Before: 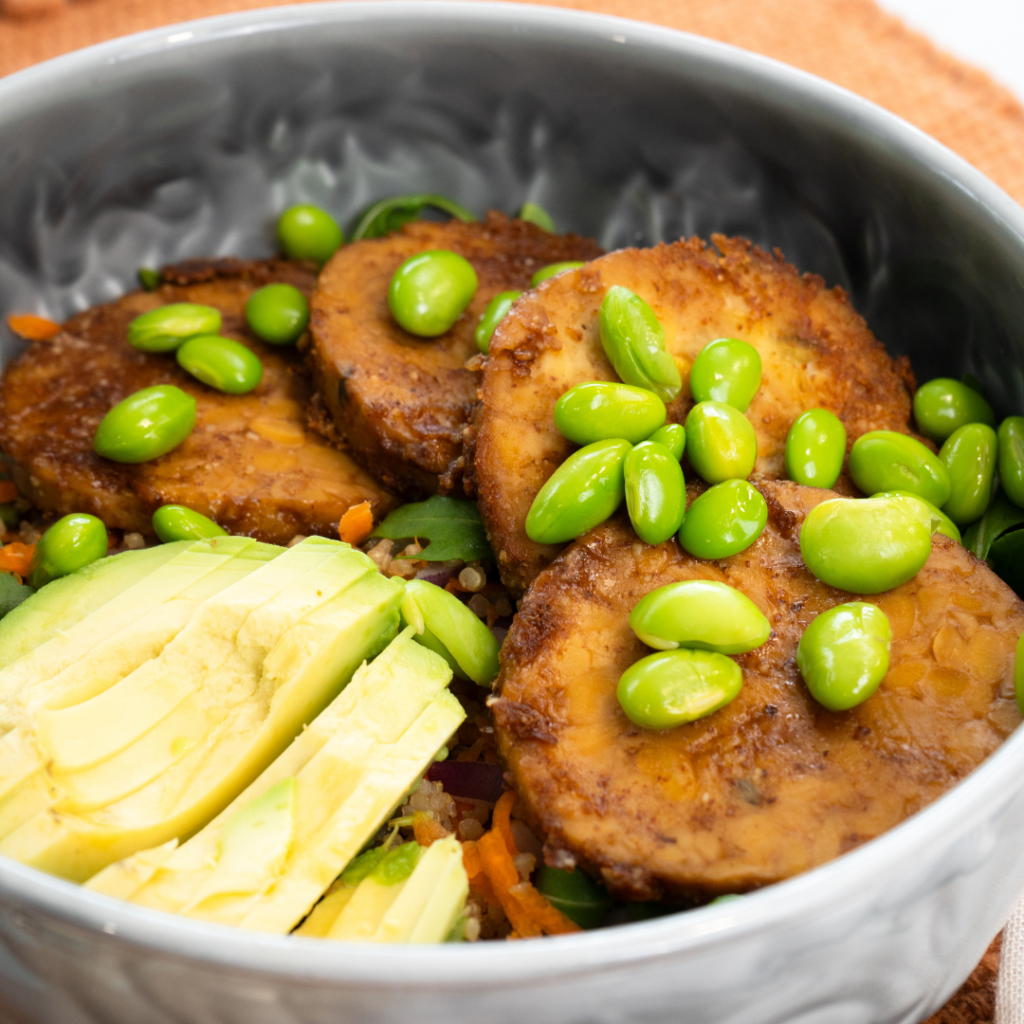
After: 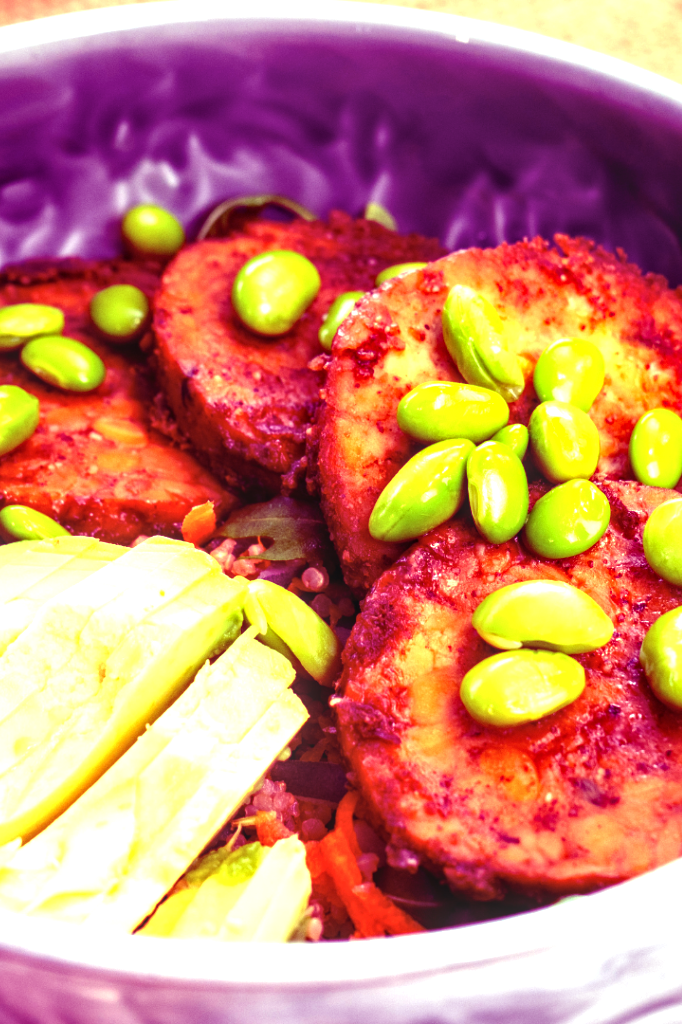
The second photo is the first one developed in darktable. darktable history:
exposure: black level correction 0, exposure 1 EV, compensate highlight preservation false
color balance: mode lift, gamma, gain (sRGB), lift [1, 1, 0.101, 1]
local contrast: on, module defaults
crop: left 15.419%, right 17.914%
